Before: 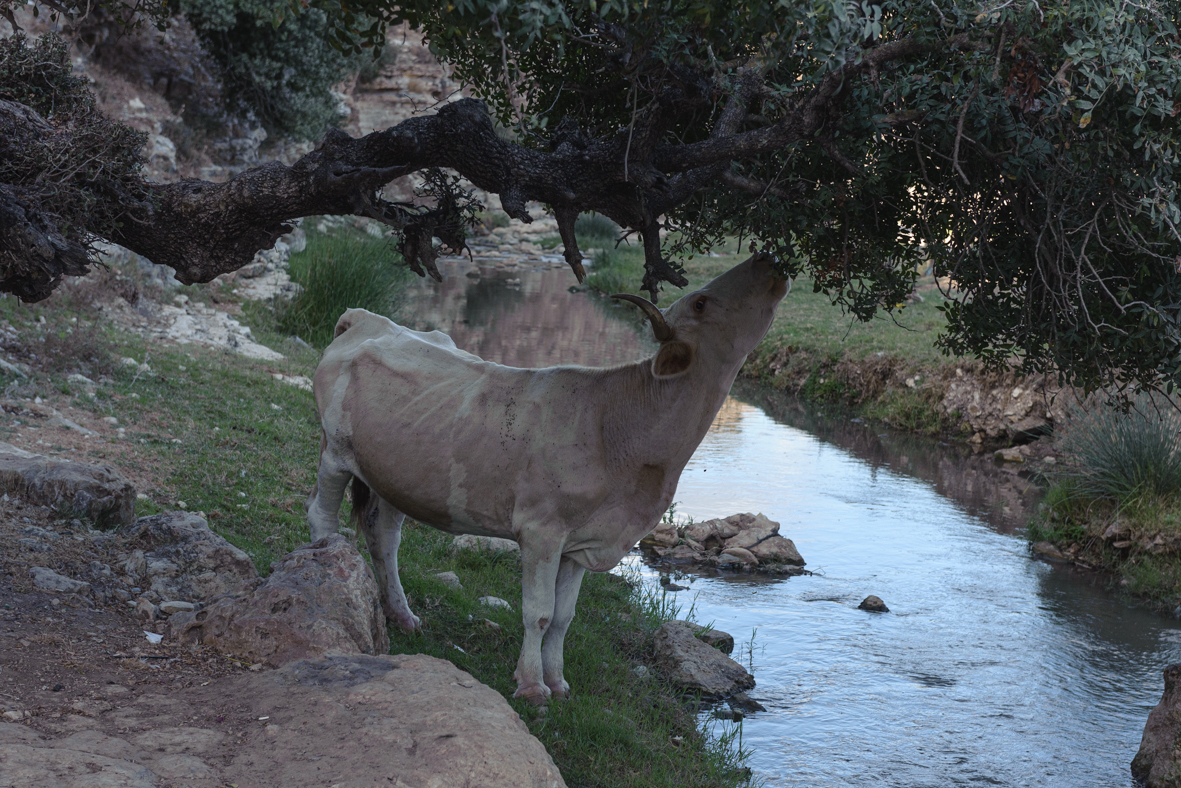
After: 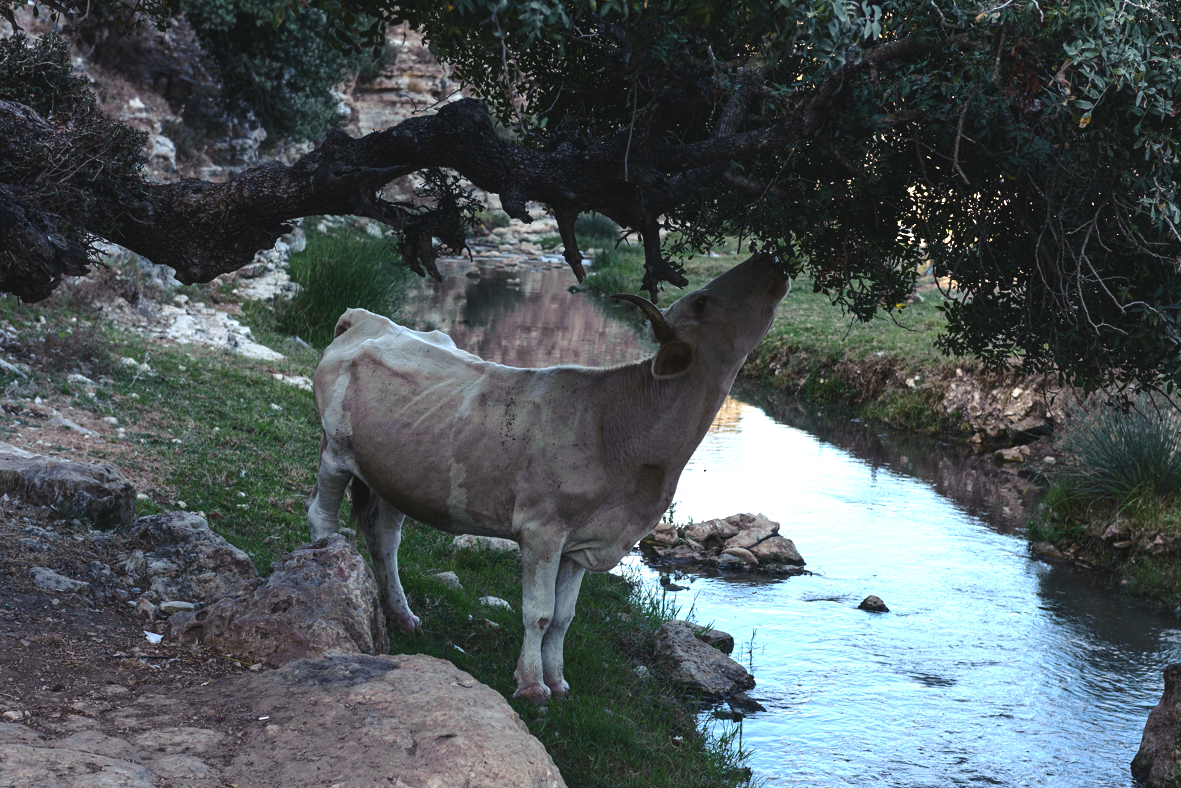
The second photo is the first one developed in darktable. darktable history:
color balance rgb: shadows lift › chroma 1.044%, shadows lift › hue 216.98°, global offset › luminance 0.485%, perceptual saturation grading › global saturation 25.175%, global vibrance 20%
tone equalizer: -8 EV -1.09 EV, -7 EV -0.977 EV, -6 EV -0.833 EV, -5 EV -0.552 EV, -3 EV 0.588 EV, -2 EV 0.842 EV, -1 EV 1.01 EV, +0 EV 1.07 EV, edges refinement/feathering 500, mask exposure compensation -1.57 EV, preserve details no
